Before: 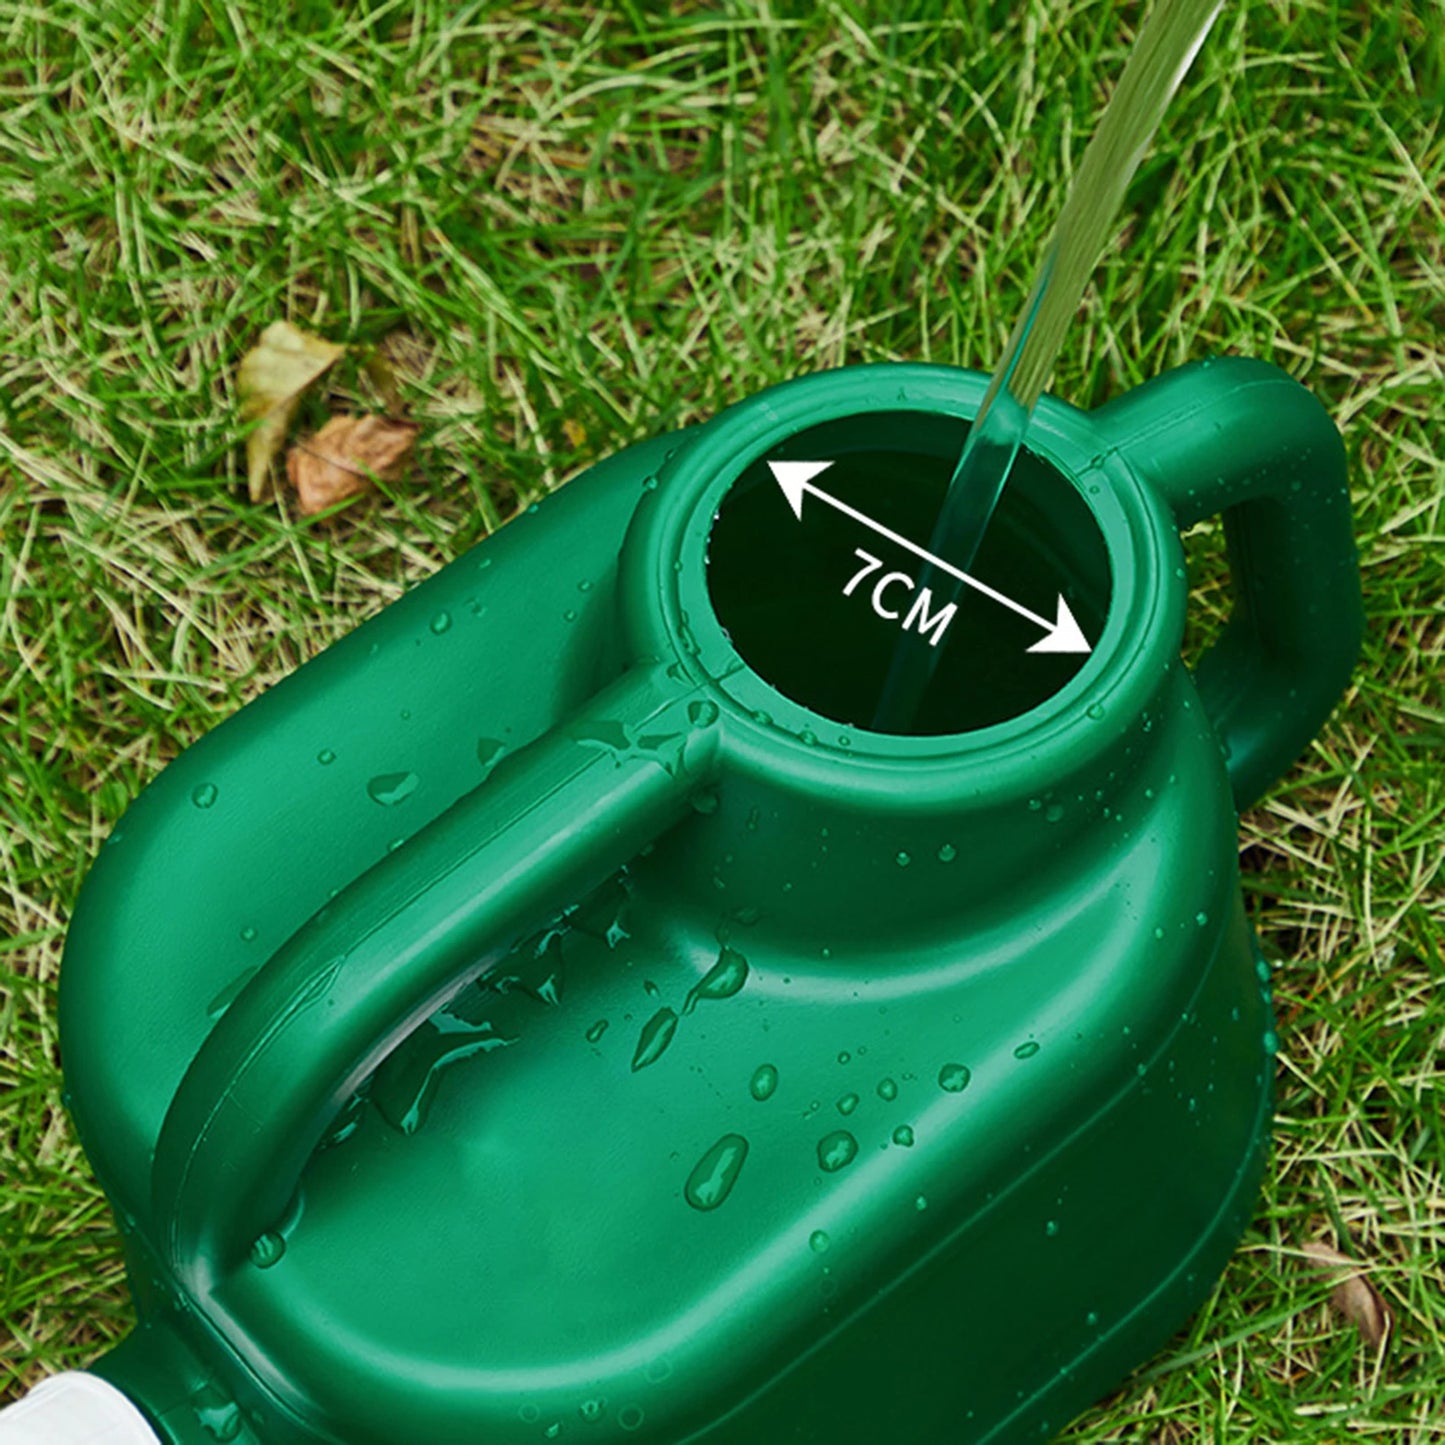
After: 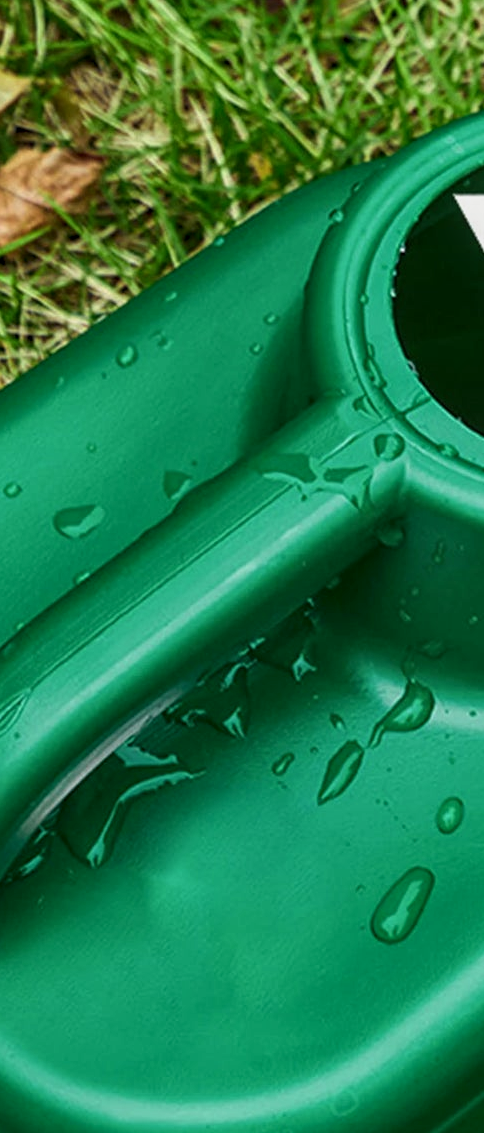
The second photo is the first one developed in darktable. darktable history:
crop and rotate: left 21.77%, top 18.528%, right 44.676%, bottom 2.997%
local contrast: detail 130%
